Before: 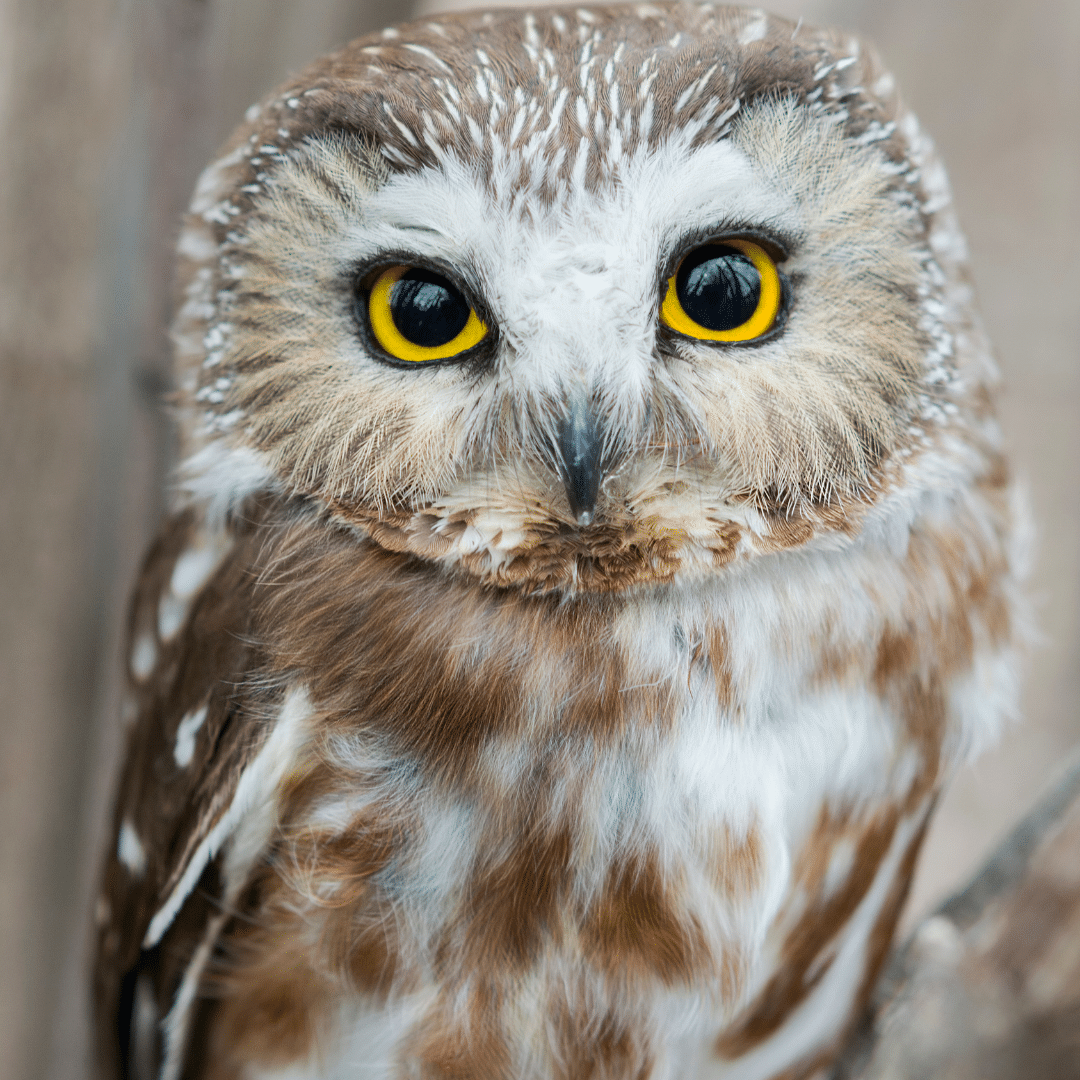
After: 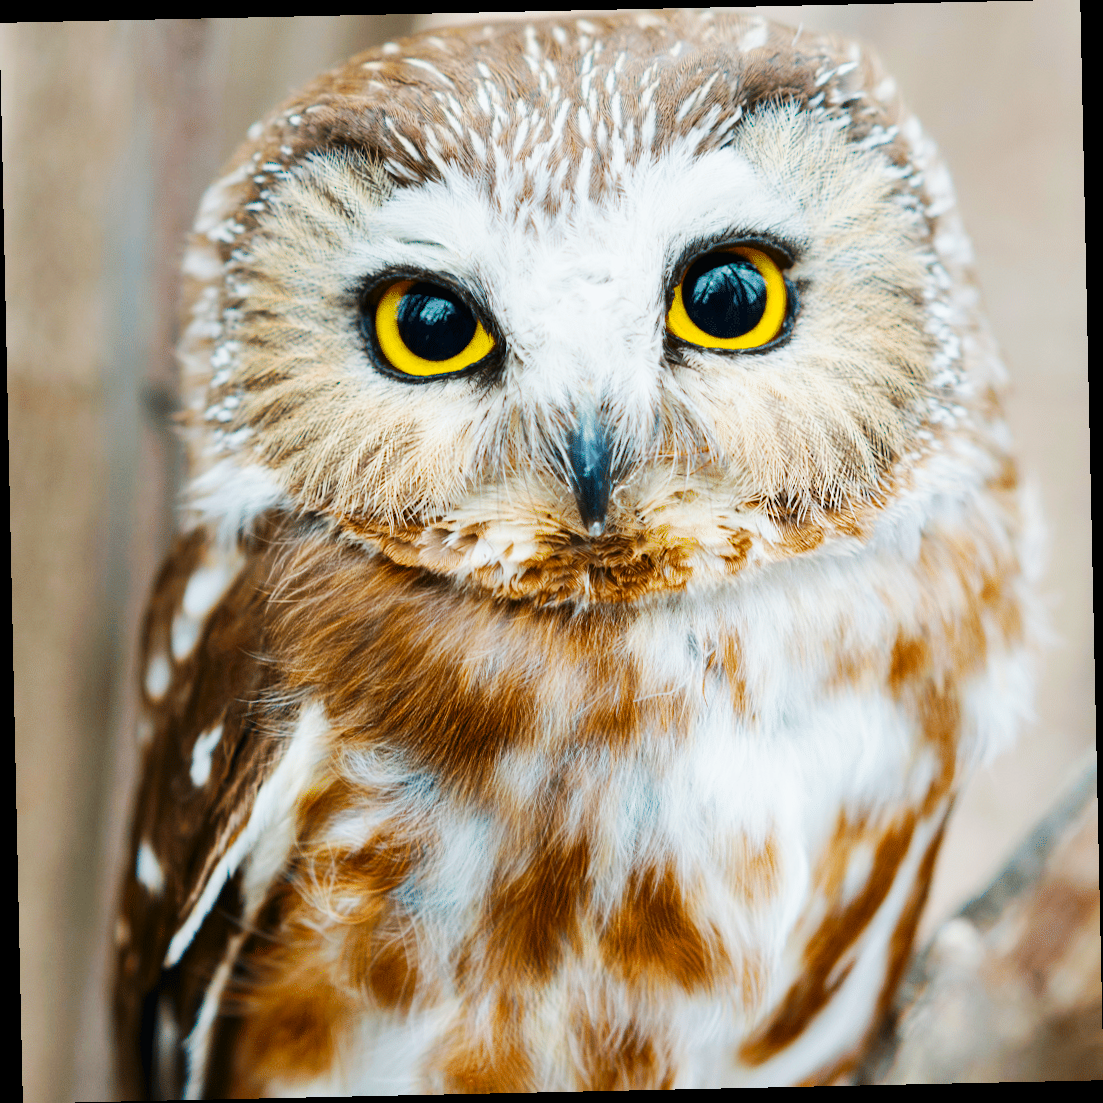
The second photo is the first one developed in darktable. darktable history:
color balance rgb: perceptual saturation grading › global saturation 20%, perceptual saturation grading › highlights -25%, perceptual saturation grading › shadows 25%, global vibrance 50%
rotate and perspective: rotation -1.24°, automatic cropping off
base curve: curves: ch0 [(0, 0) (0.032, 0.025) (0.121, 0.166) (0.206, 0.329) (0.605, 0.79) (1, 1)], preserve colors none
